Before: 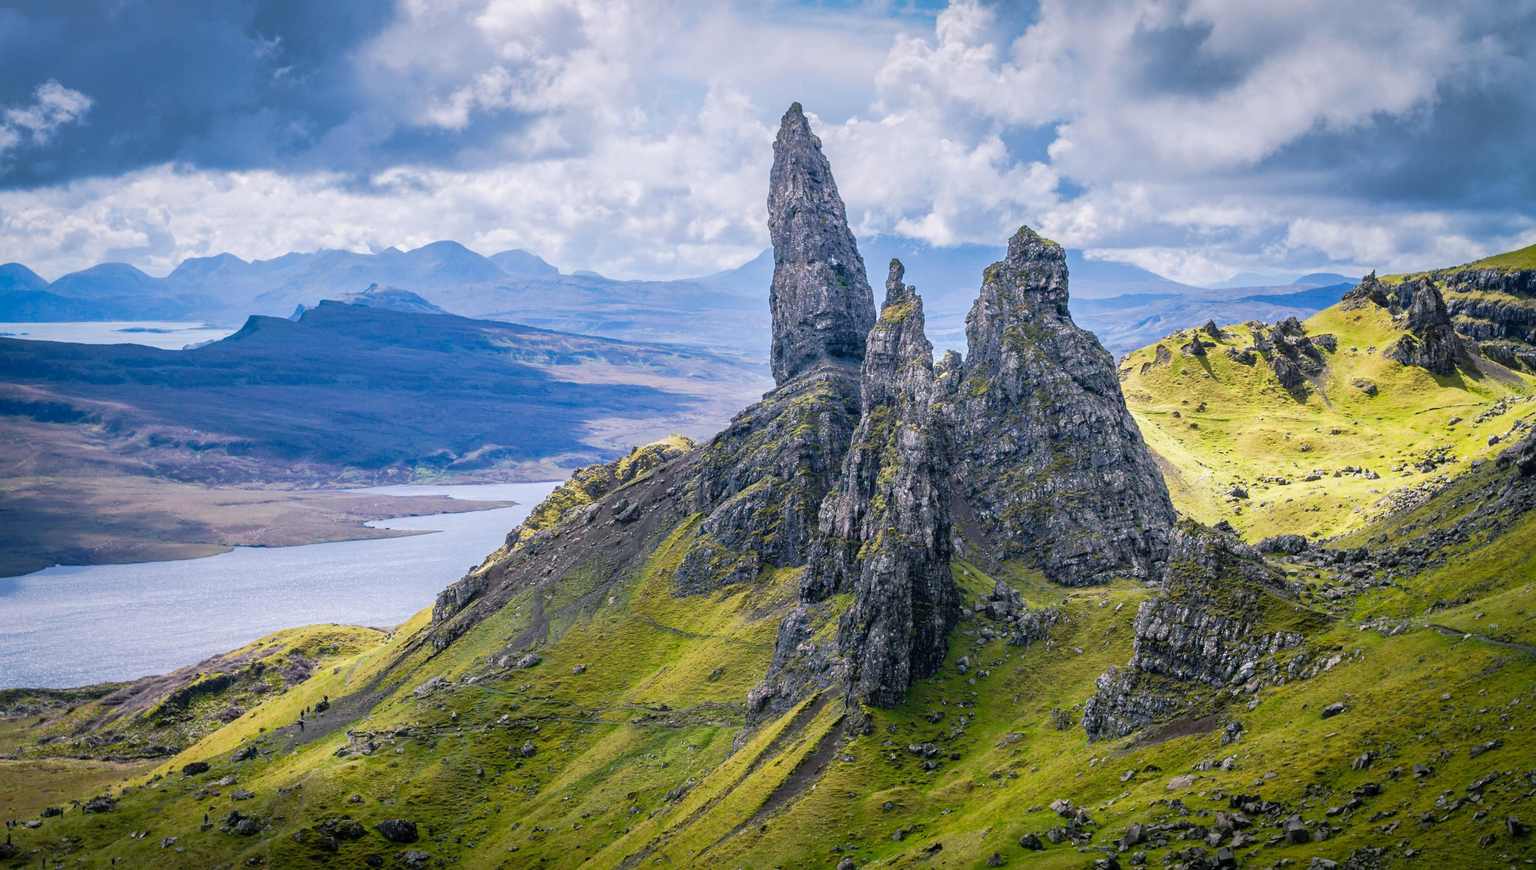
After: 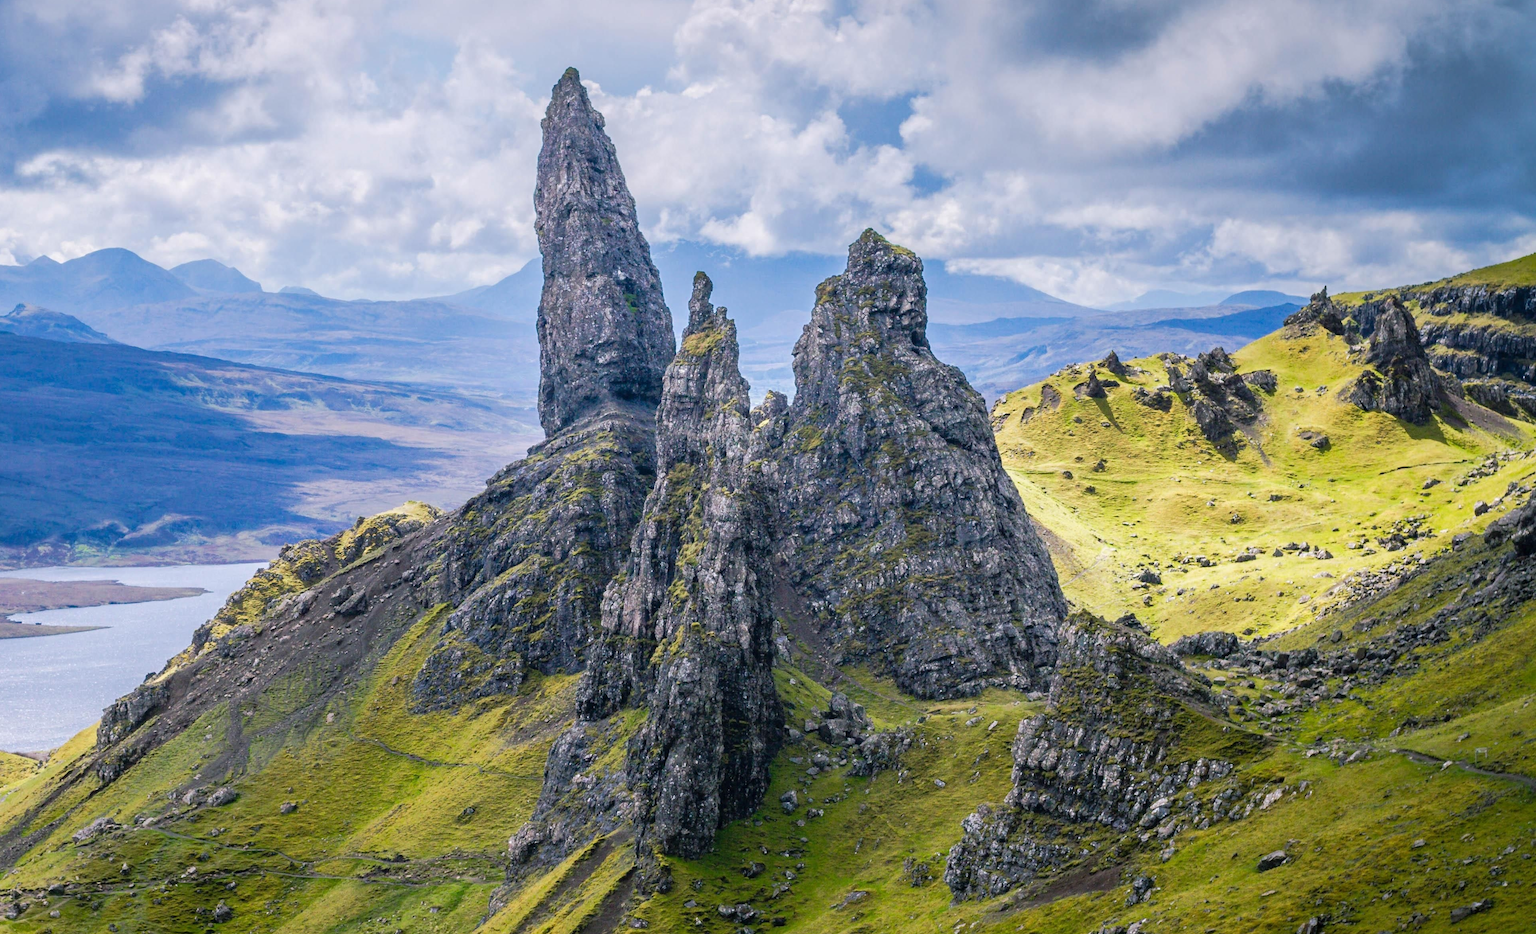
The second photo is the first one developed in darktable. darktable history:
crop: left 23.337%, top 5.879%, bottom 11.842%
tone equalizer: edges refinement/feathering 500, mask exposure compensation -1.57 EV, preserve details no
